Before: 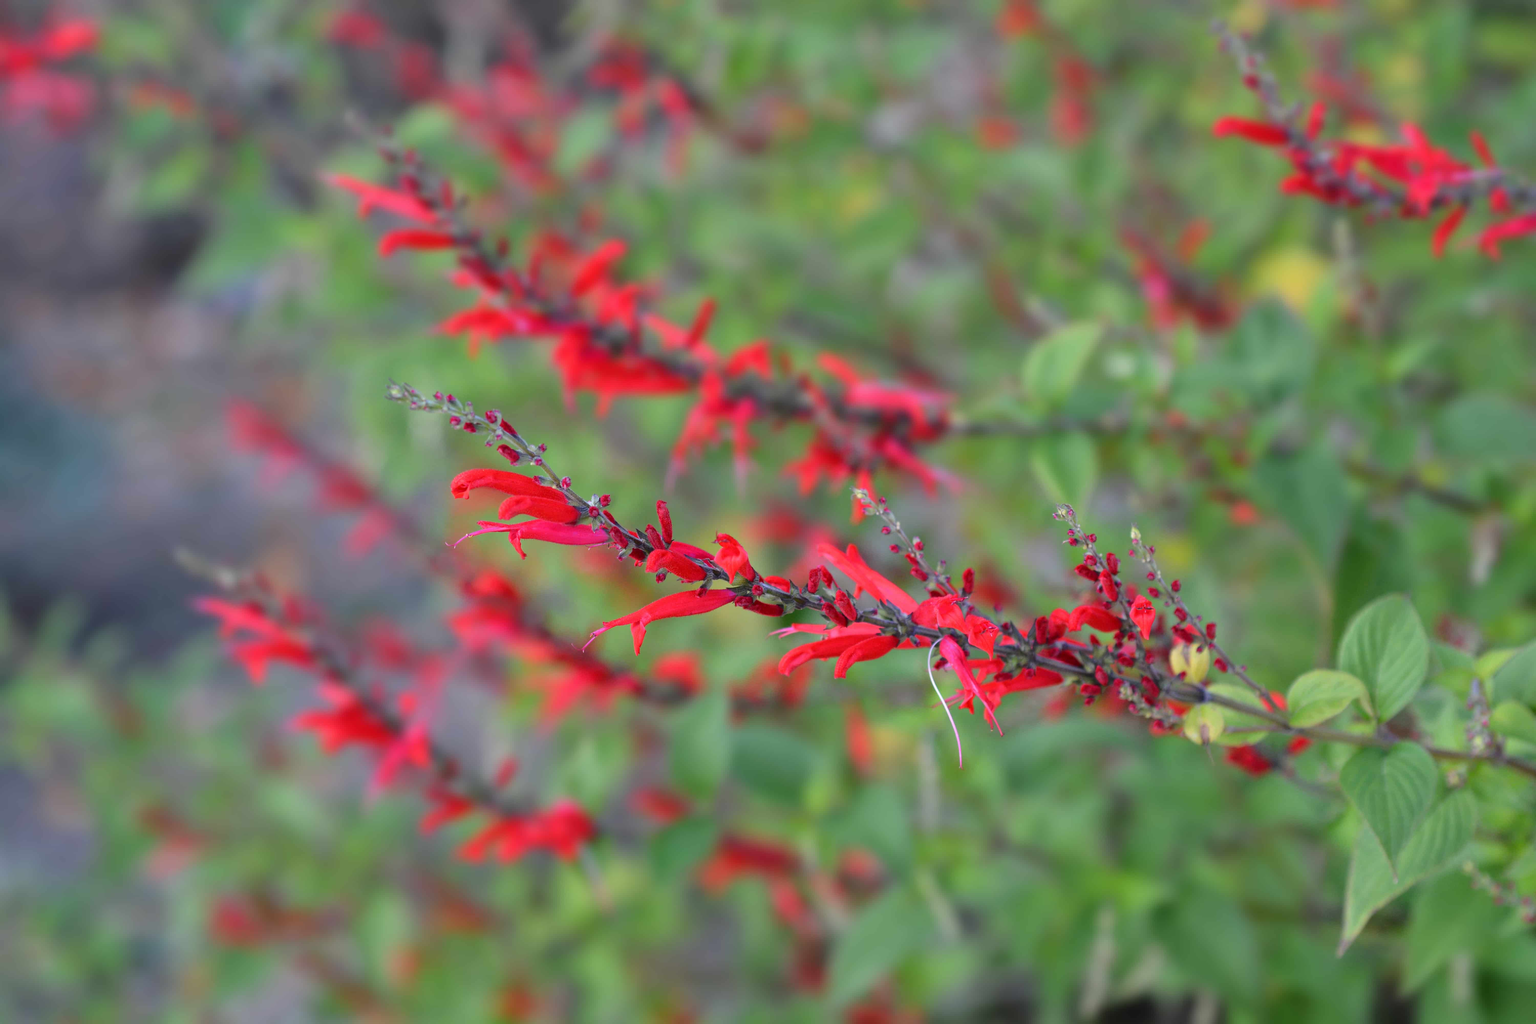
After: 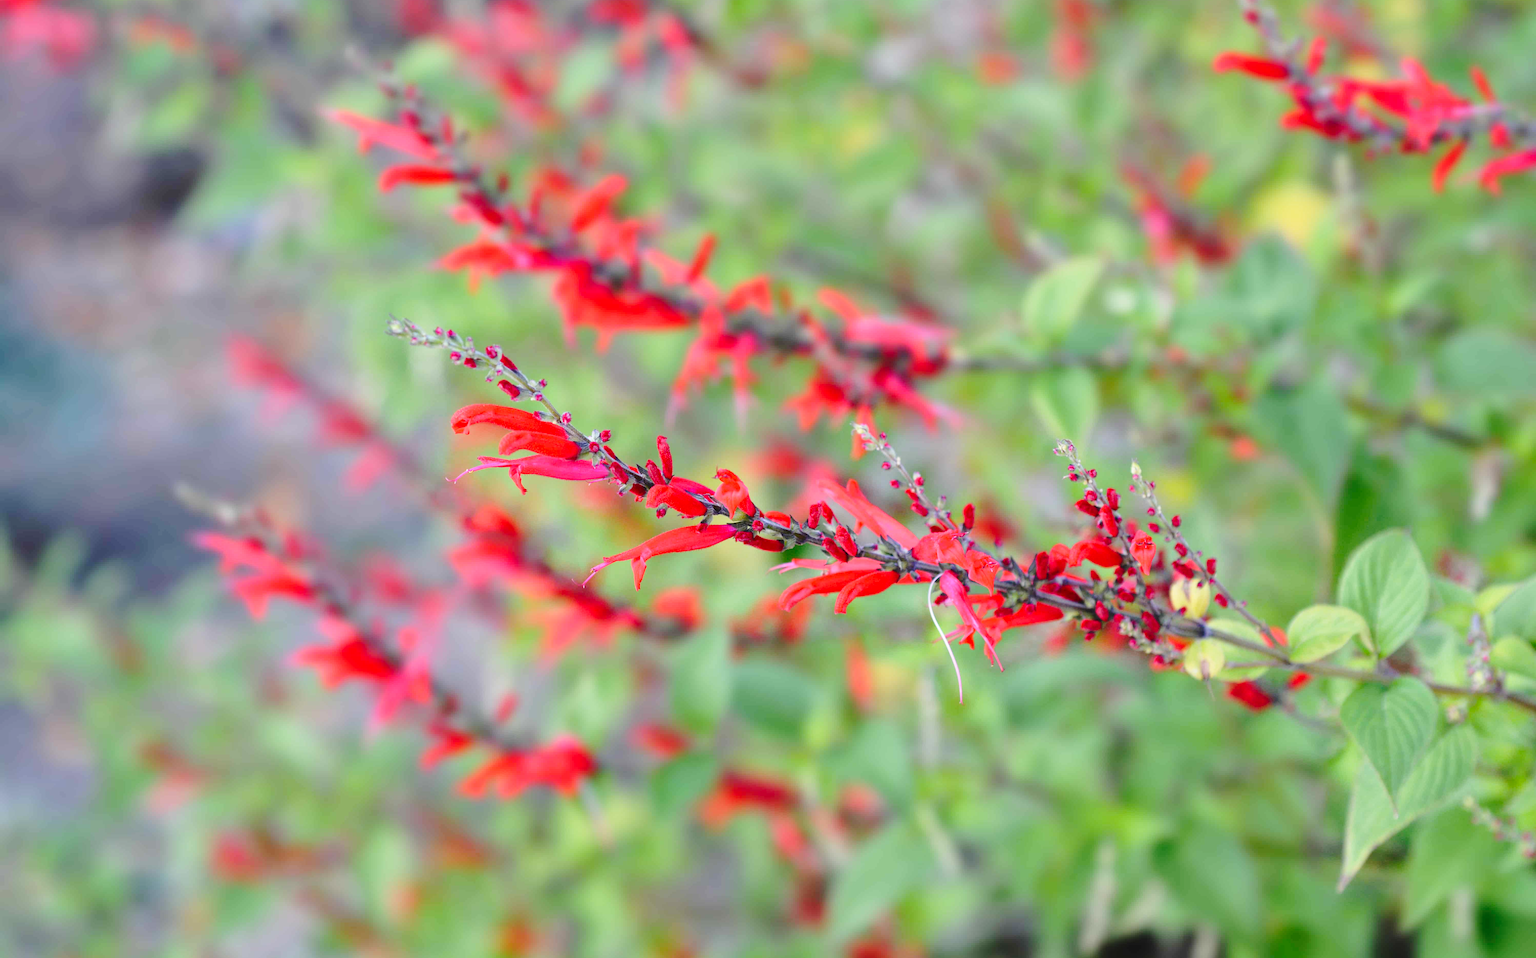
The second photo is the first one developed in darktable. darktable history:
crop and rotate: top 6.364%
base curve: curves: ch0 [(0, 0) (0.028, 0.03) (0.121, 0.232) (0.46, 0.748) (0.859, 0.968) (1, 1)], preserve colors none
